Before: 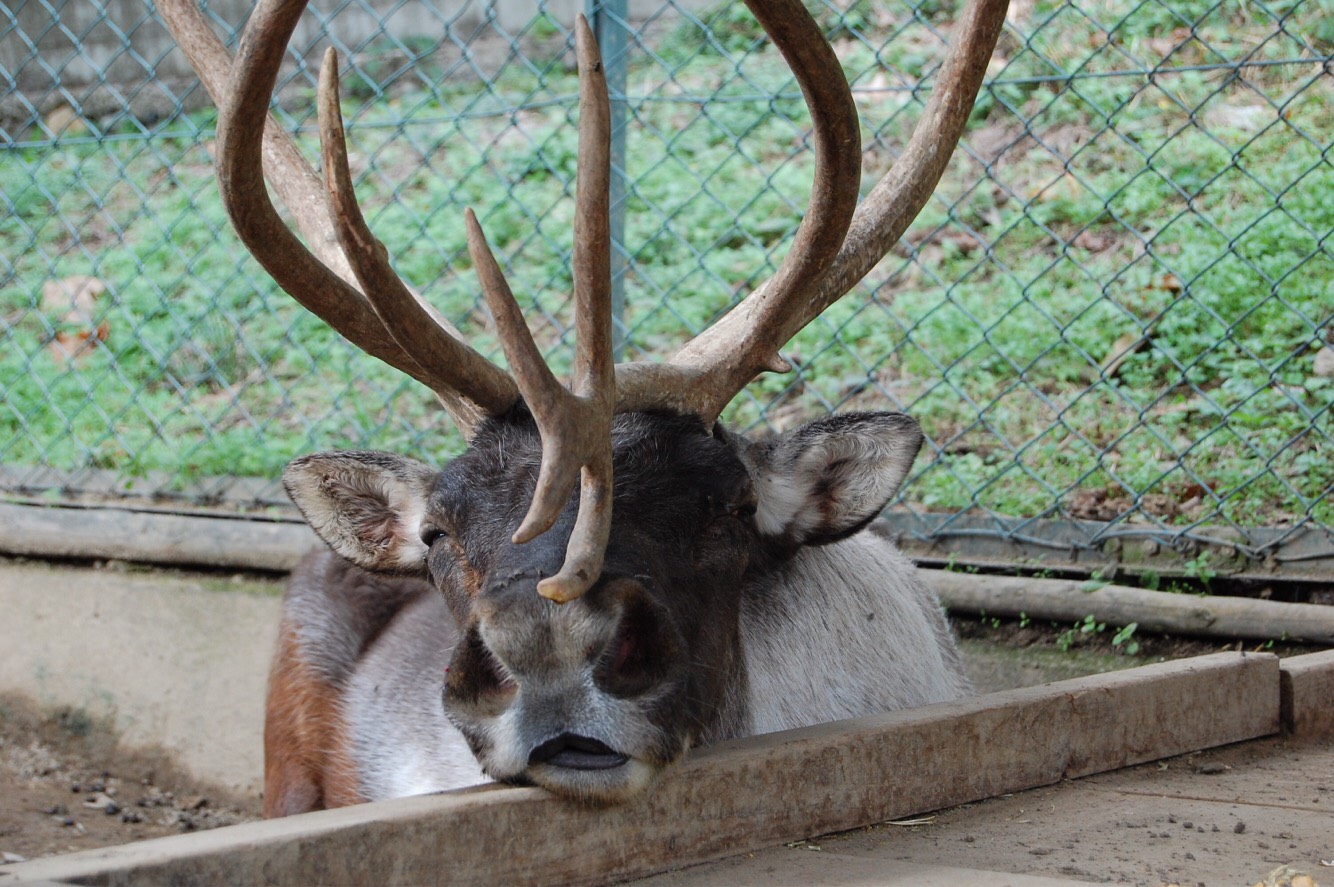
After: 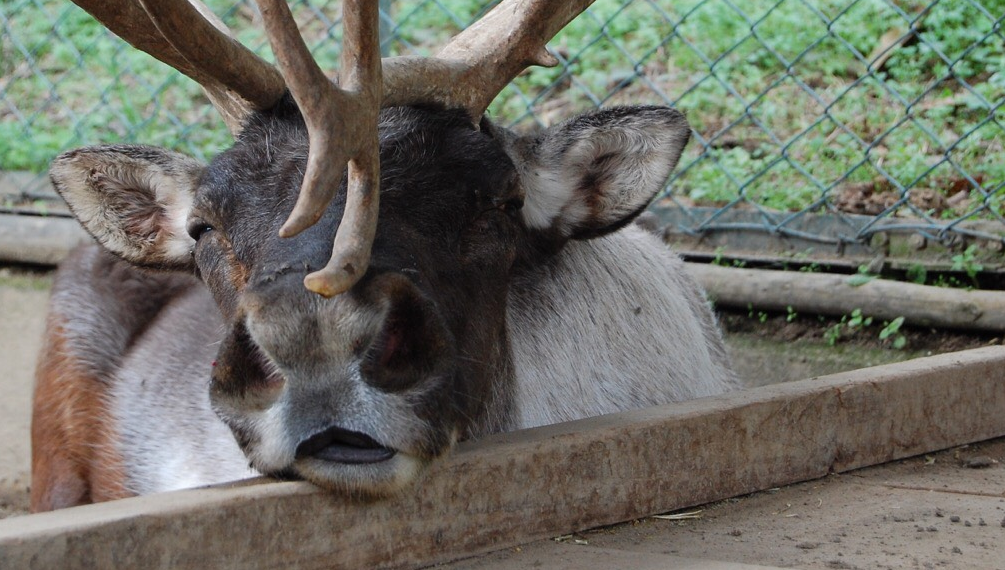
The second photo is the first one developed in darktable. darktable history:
crop and rotate: left 17.503%, top 34.68%, right 7.109%, bottom 0.953%
